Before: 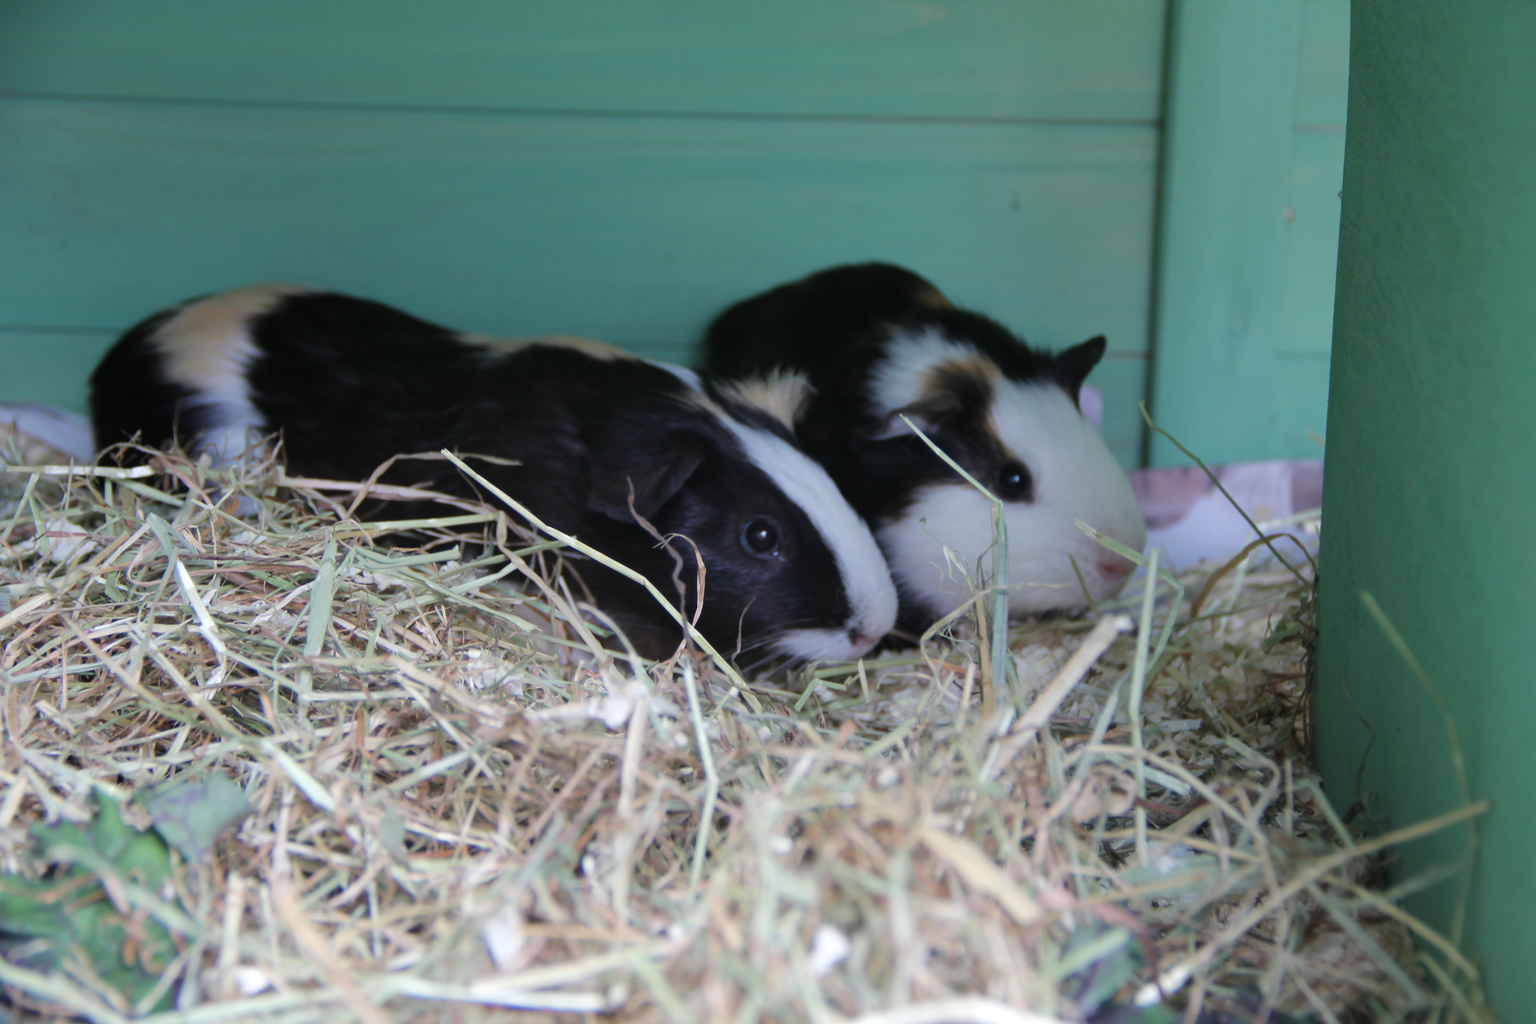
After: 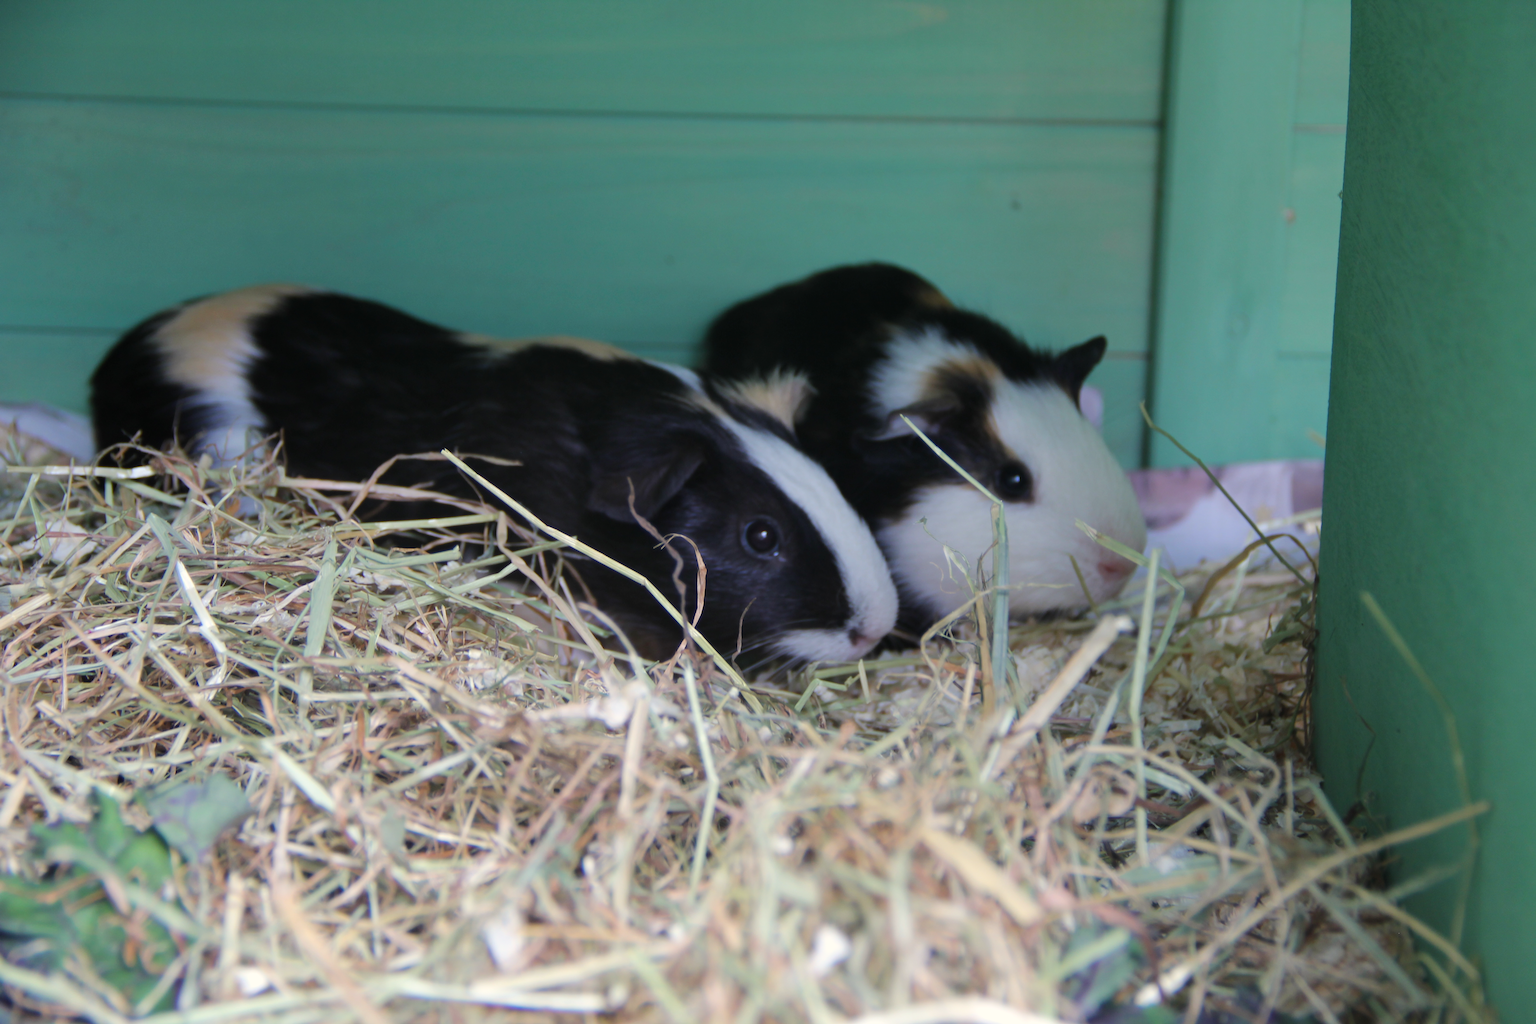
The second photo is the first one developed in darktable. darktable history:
color balance rgb: highlights gain › chroma 2.076%, highlights gain › hue 73.91°, white fulcrum 0.998 EV, perceptual saturation grading › global saturation 0.781%, global vibrance 20%
